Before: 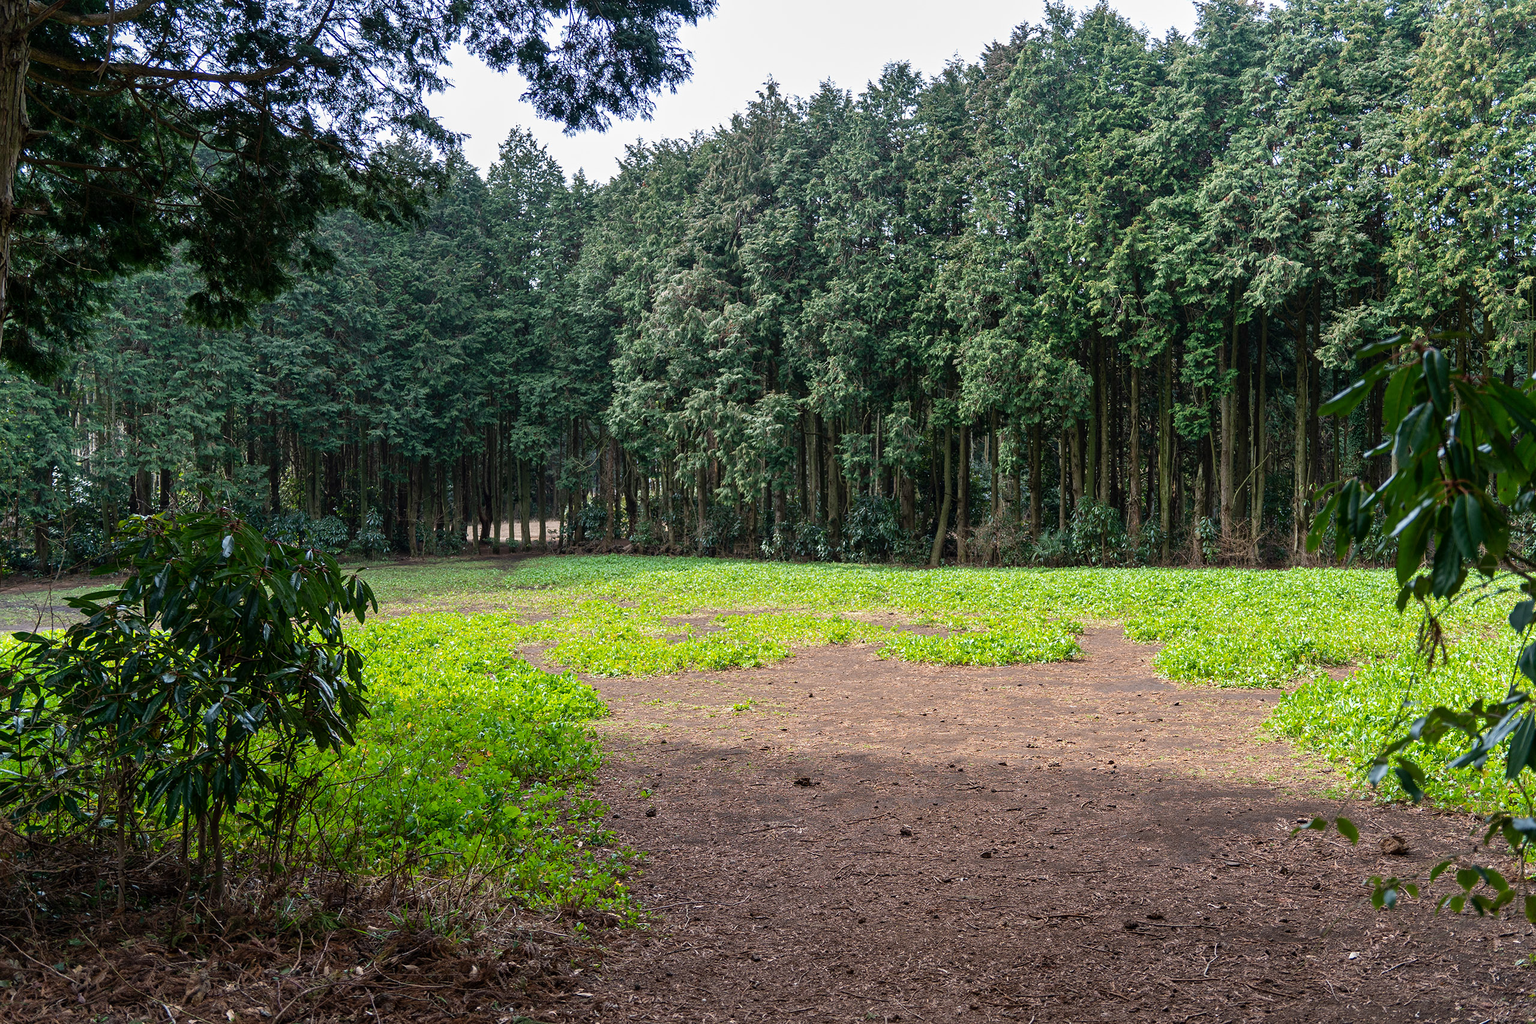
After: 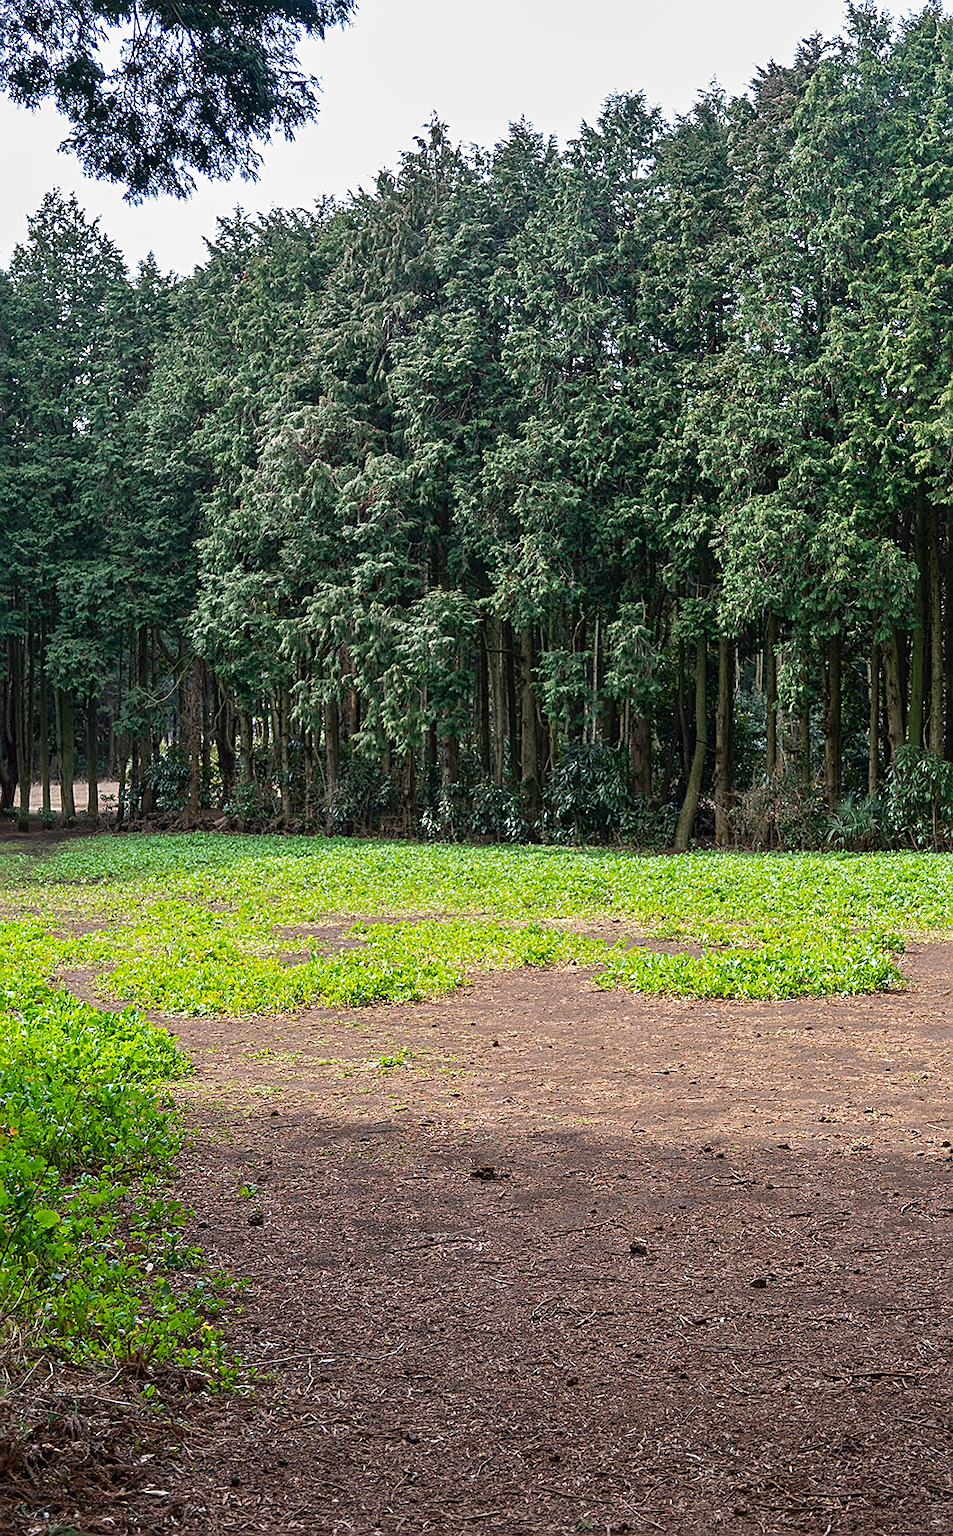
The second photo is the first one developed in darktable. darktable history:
sharpen: on, module defaults
contrast brightness saturation: contrast -0.018, brightness -0.012, saturation 0.04
crop: left 31.298%, right 27.309%
